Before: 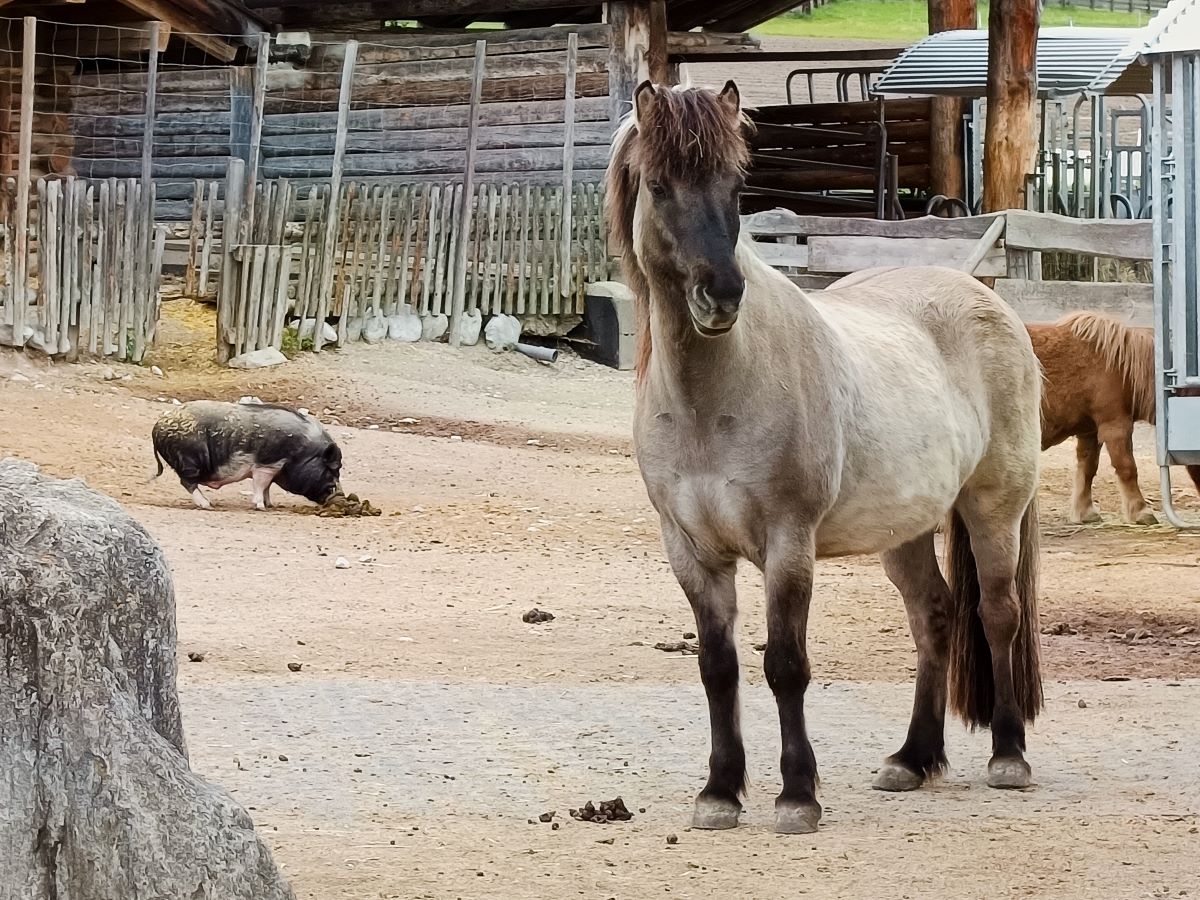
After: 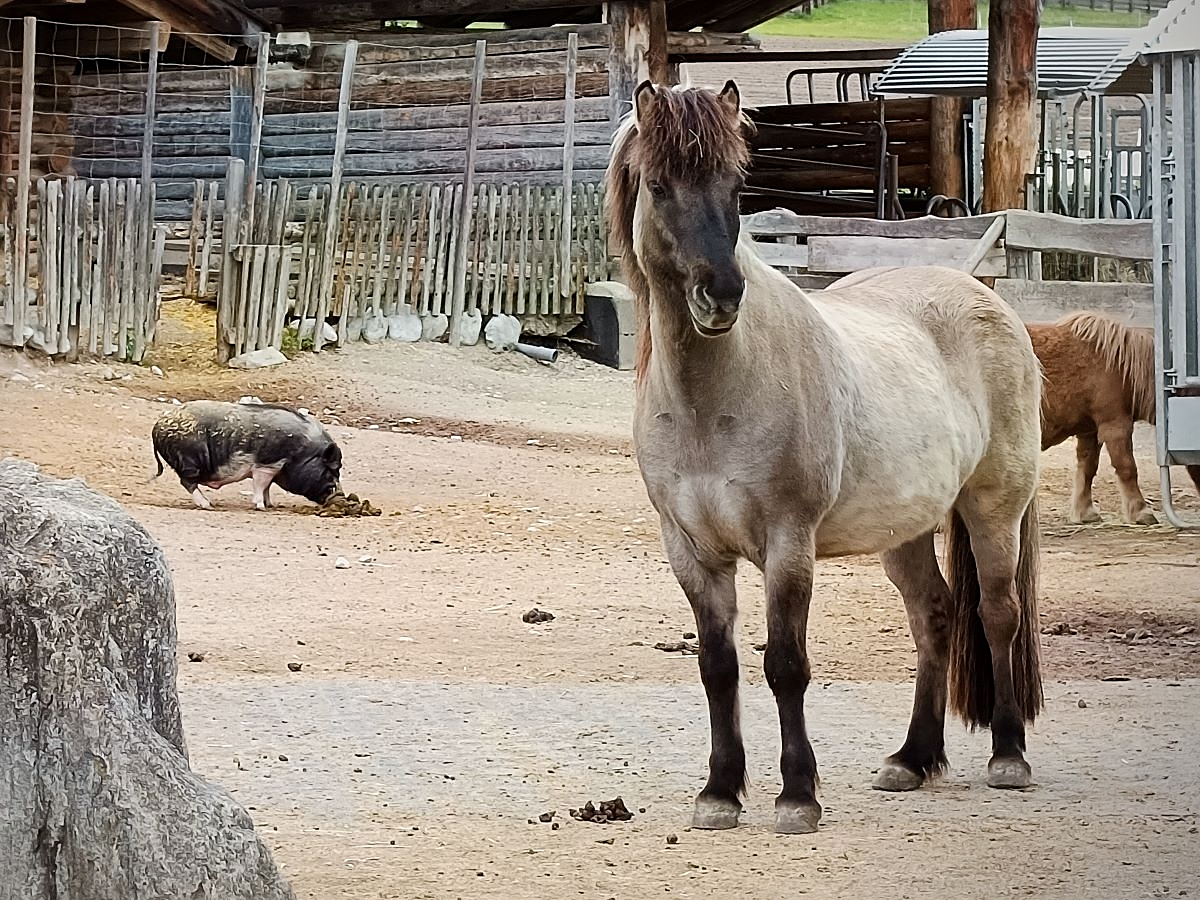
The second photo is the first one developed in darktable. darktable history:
sharpen: on, module defaults
vignetting: fall-off radius 61.11%, center (-0.123, -0.006)
